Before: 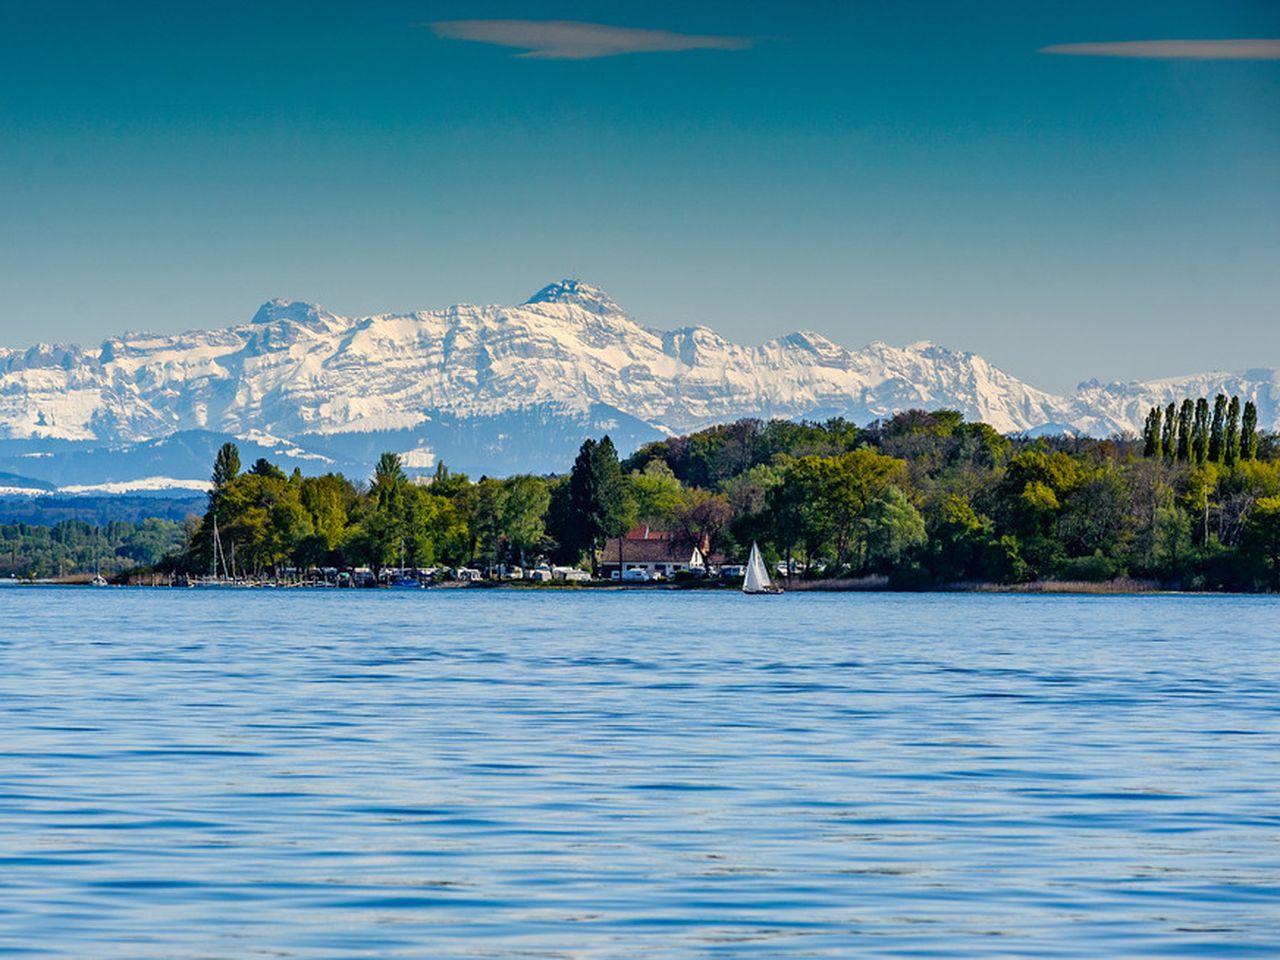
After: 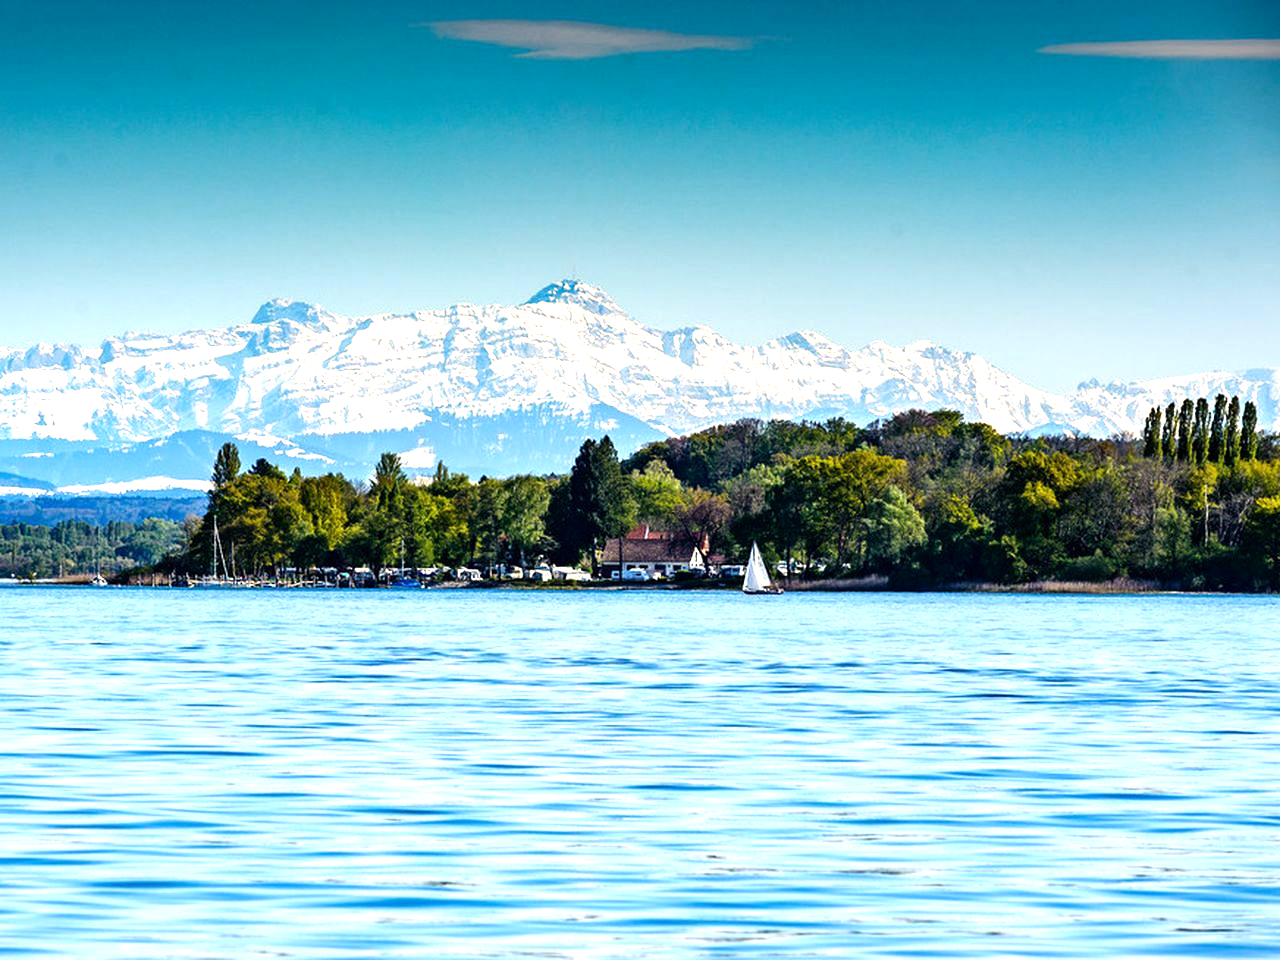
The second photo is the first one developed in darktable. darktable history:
tone equalizer: -8 EV -0.774 EV, -7 EV -0.729 EV, -6 EV -0.623 EV, -5 EV -0.414 EV, -3 EV 0.376 EV, -2 EV 0.6 EV, -1 EV 0.701 EV, +0 EV 0.722 EV, edges refinement/feathering 500, mask exposure compensation -1.57 EV, preserve details no
exposure: black level correction 0.001, exposure 0.499 EV, compensate exposure bias true, compensate highlight preservation false
